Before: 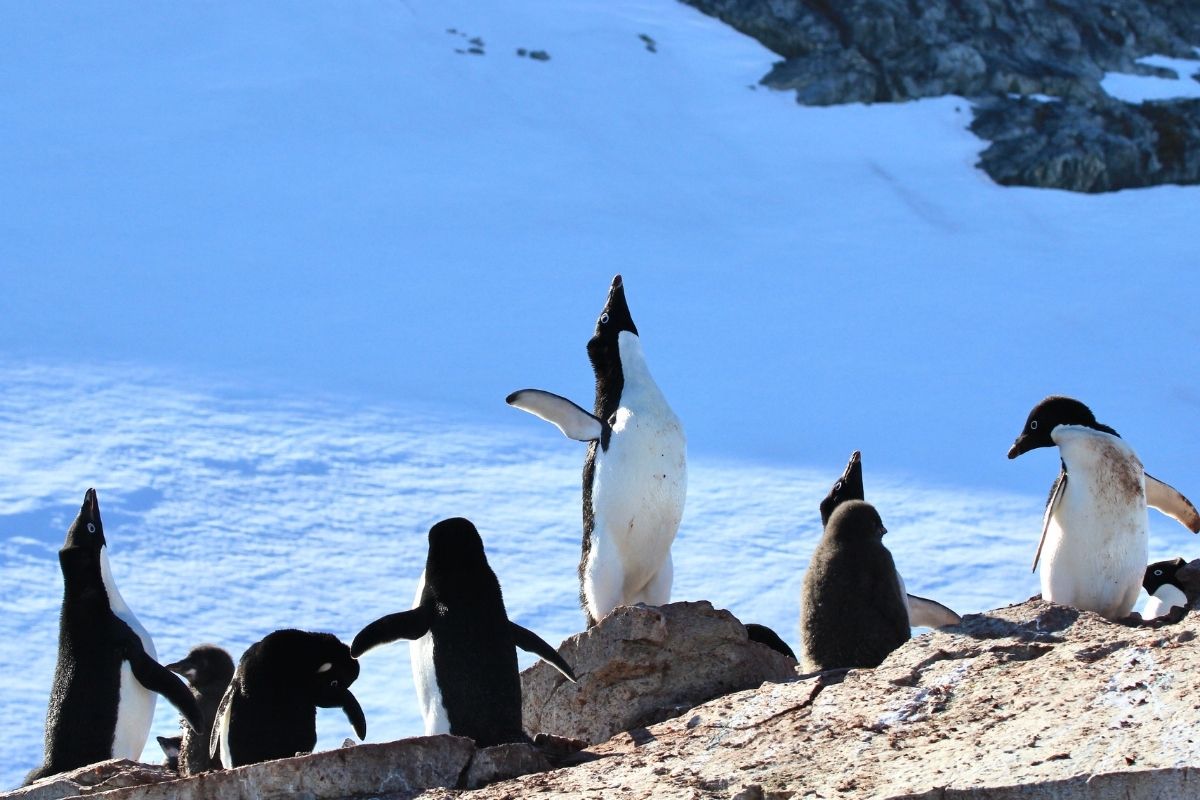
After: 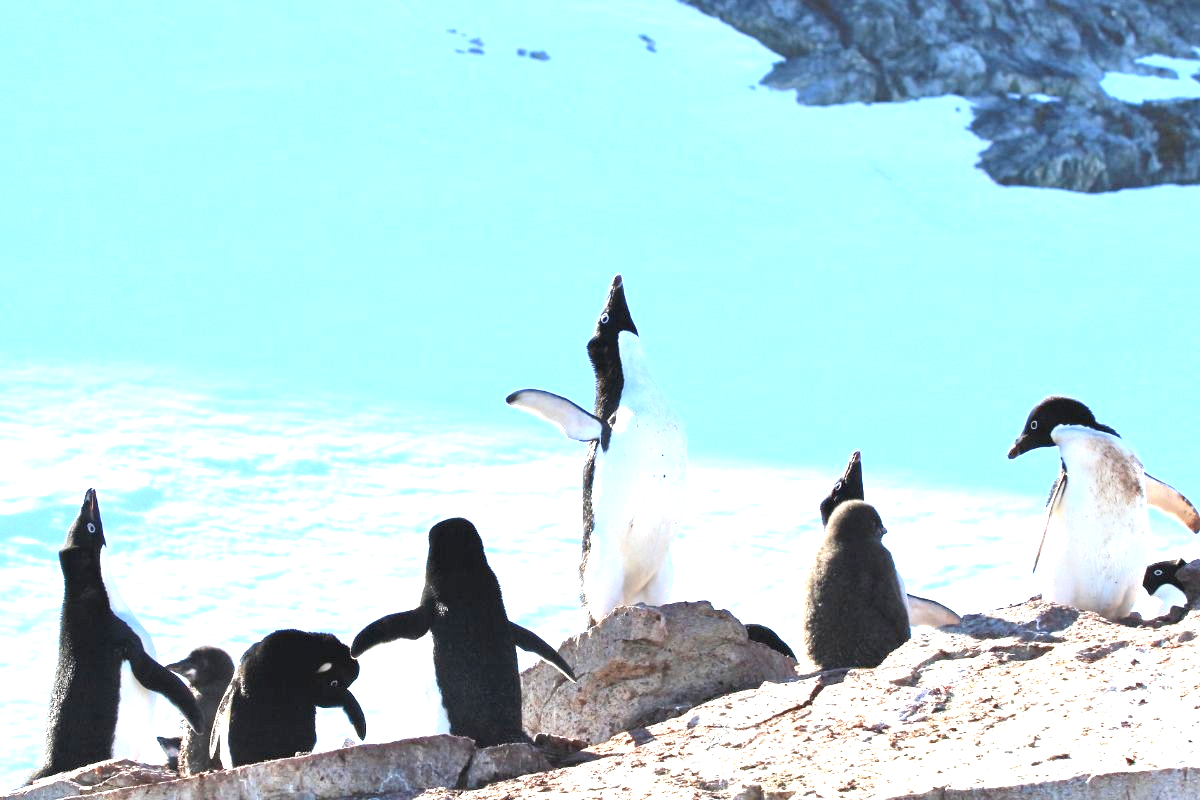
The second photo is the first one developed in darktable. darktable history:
contrast brightness saturation: brightness 0.12
exposure: black level correction 0, exposure 1.444 EV, compensate highlight preservation false
